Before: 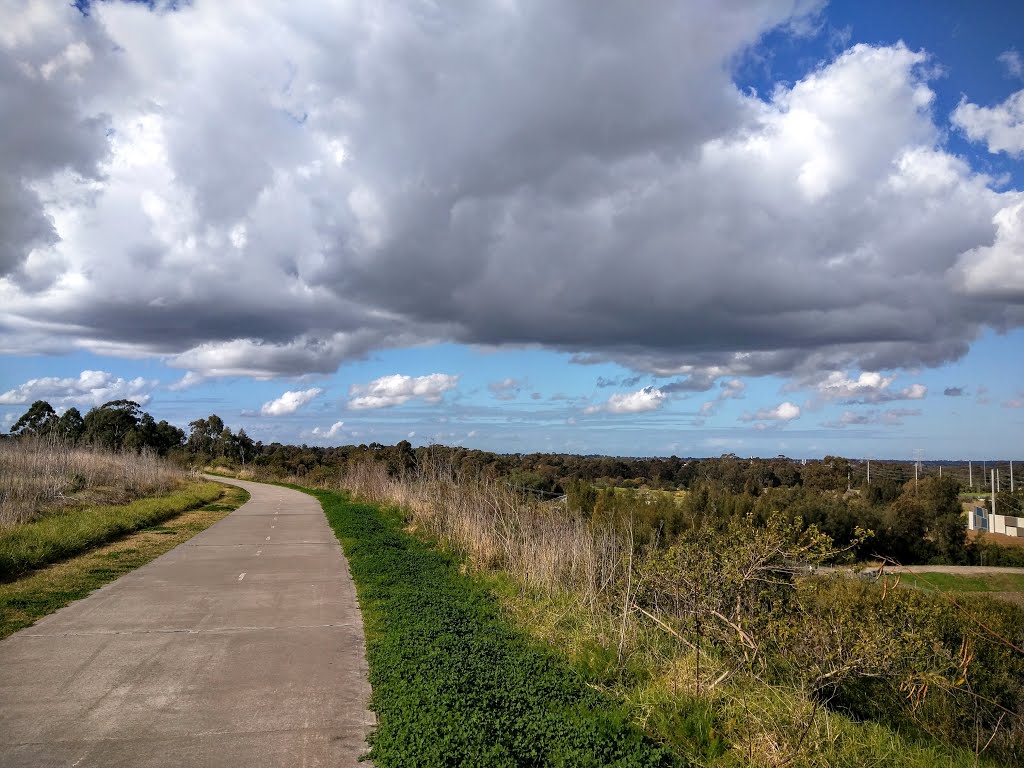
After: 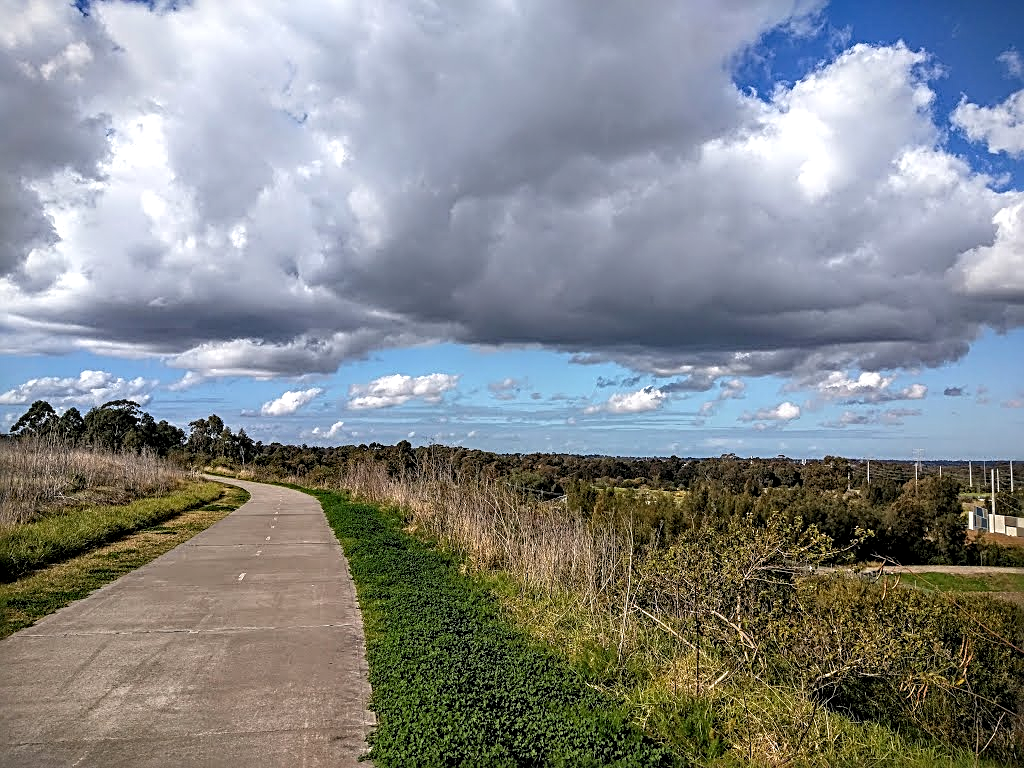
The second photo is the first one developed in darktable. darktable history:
sharpen: radius 2.814, amount 0.712
local contrast: on, module defaults
tone equalizer: on, module defaults
levels: levels [0.018, 0.493, 1]
